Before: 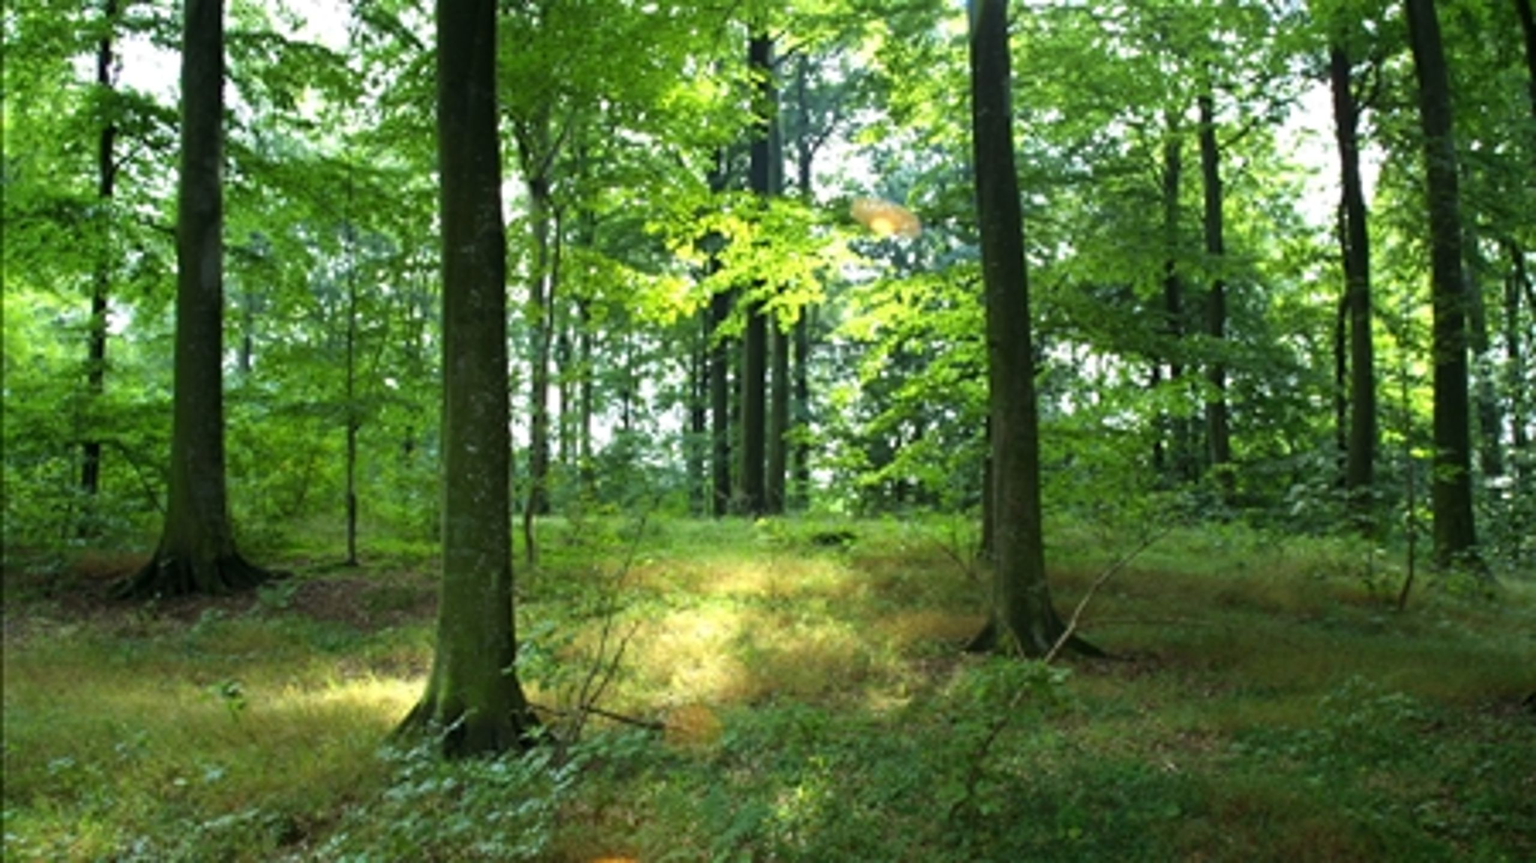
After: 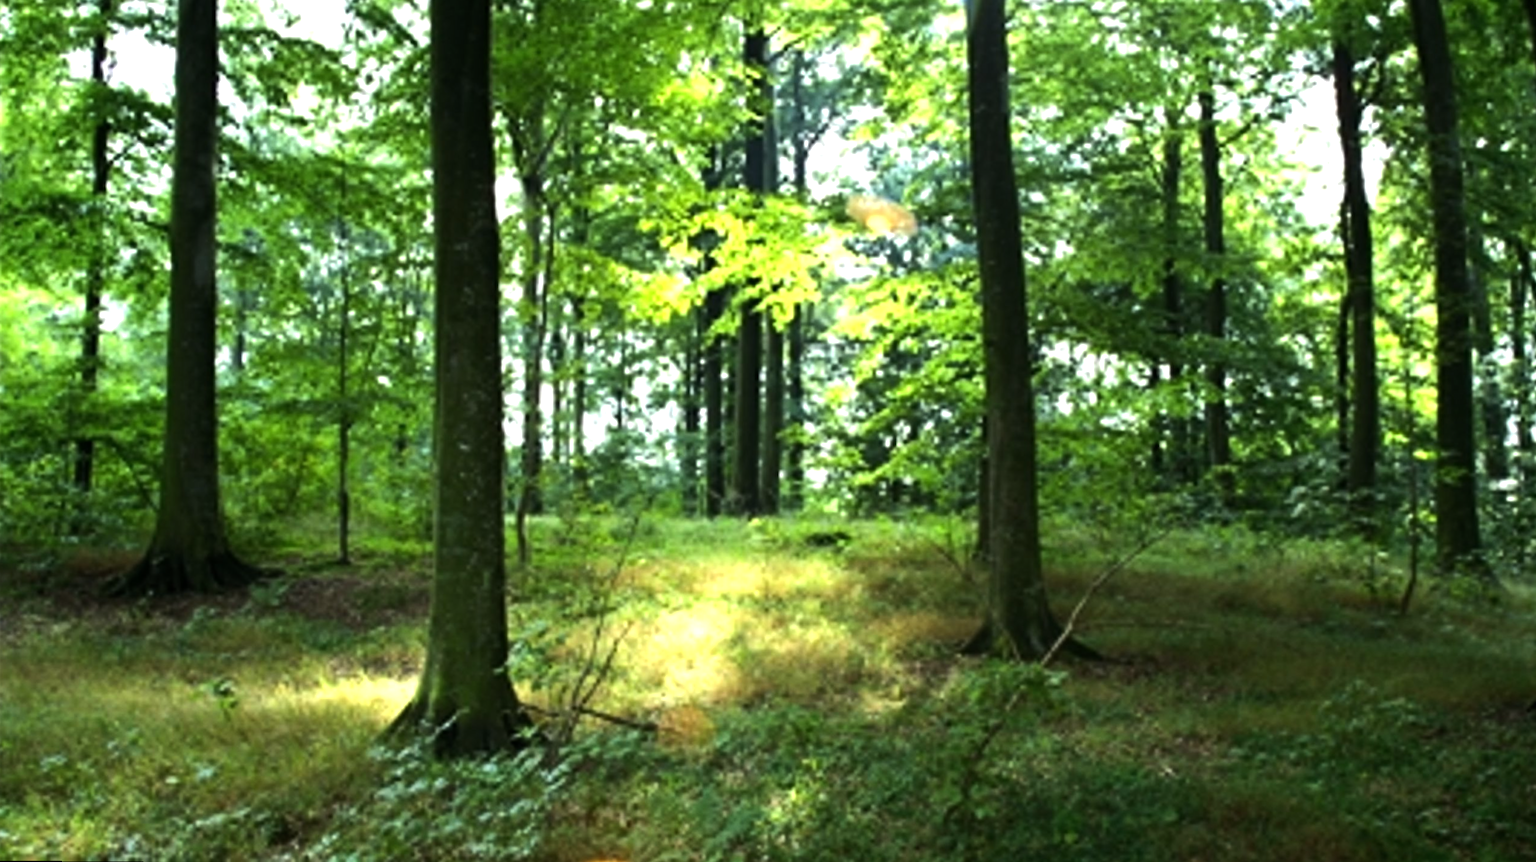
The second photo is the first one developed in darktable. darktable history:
tone equalizer: -8 EV -0.75 EV, -7 EV -0.7 EV, -6 EV -0.6 EV, -5 EV -0.4 EV, -3 EV 0.4 EV, -2 EV 0.6 EV, -1 EV 0.7 EV, +0 EV 0.75 EV, edges refinement/feathering 500, mask exposure compensation -1.57 EV, preserve details no
rotate and perspective: rotation 0.192°, lens shift (horizontal) -0.015, crop left 0.005, crop right 0.996, crop top 0.006, crop bottom 0.99
